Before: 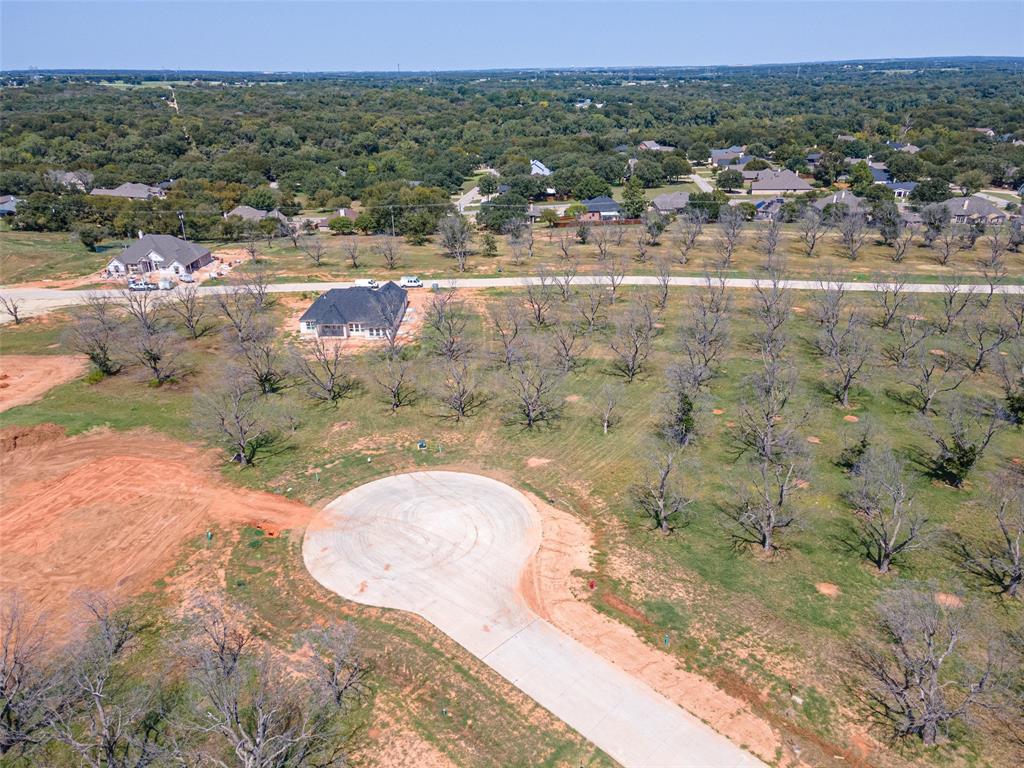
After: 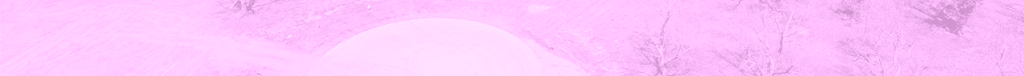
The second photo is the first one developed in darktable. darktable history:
crop and rotate: top 59.084%, bottom 30.916%
colorize: hue 331.2°, saturation 69%, source mix 30.28%, lightness 69.02%, version 1
